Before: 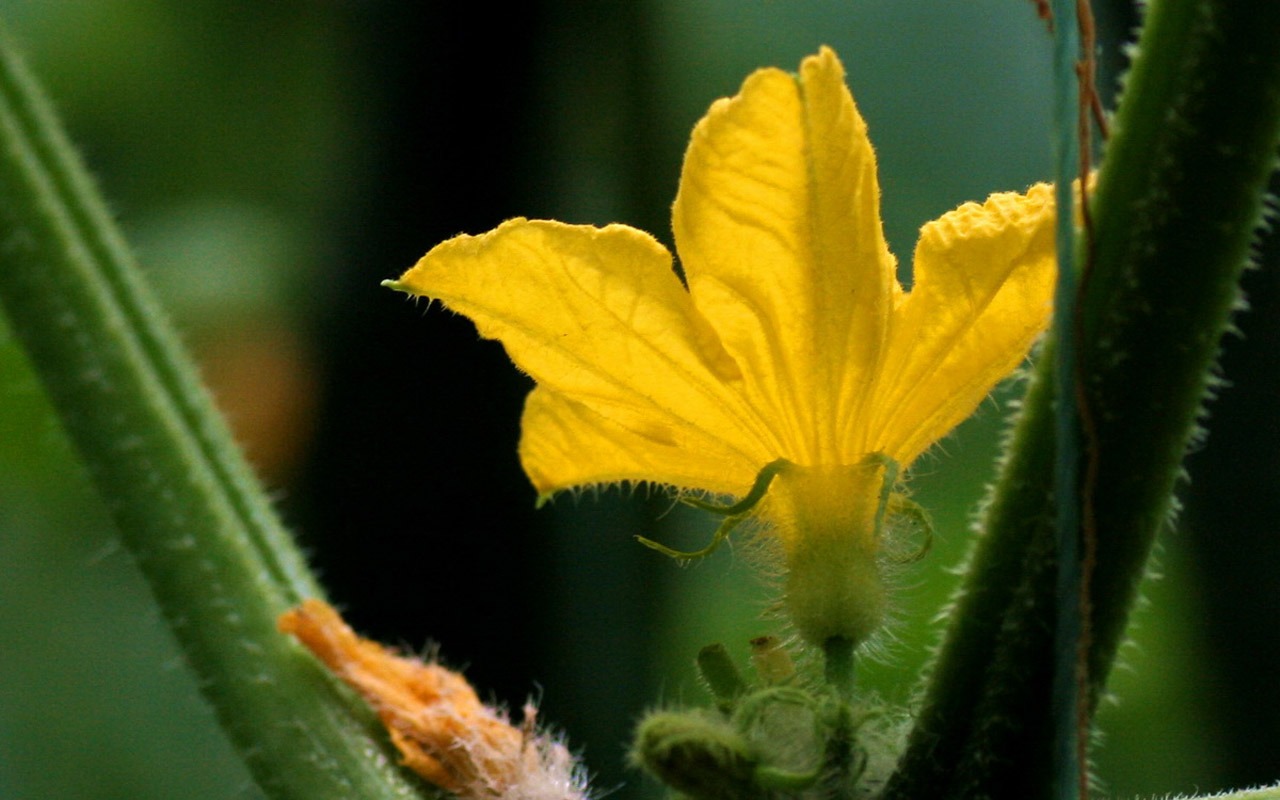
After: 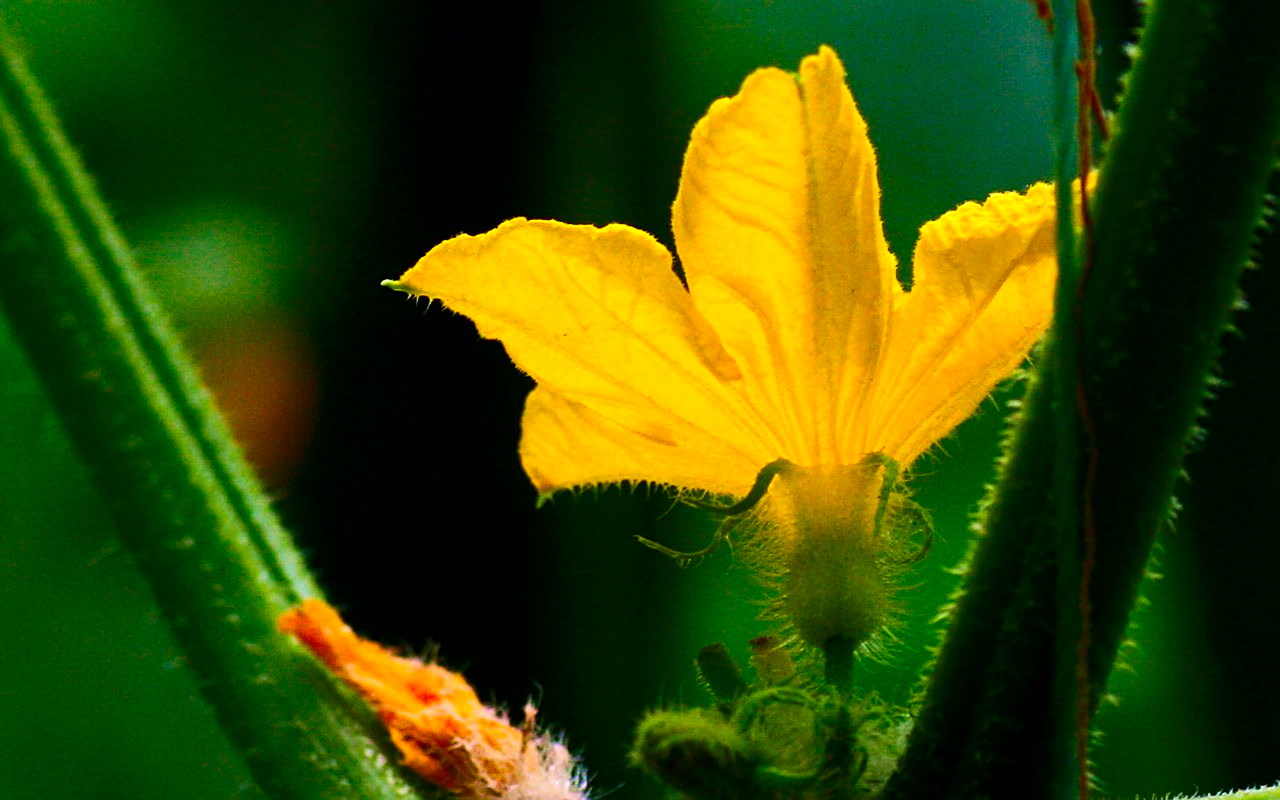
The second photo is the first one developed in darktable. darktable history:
contrast brightness saturation: contrast 0.255, brightness 0.016, saturation 0.886
sharpen: on, module defaults
